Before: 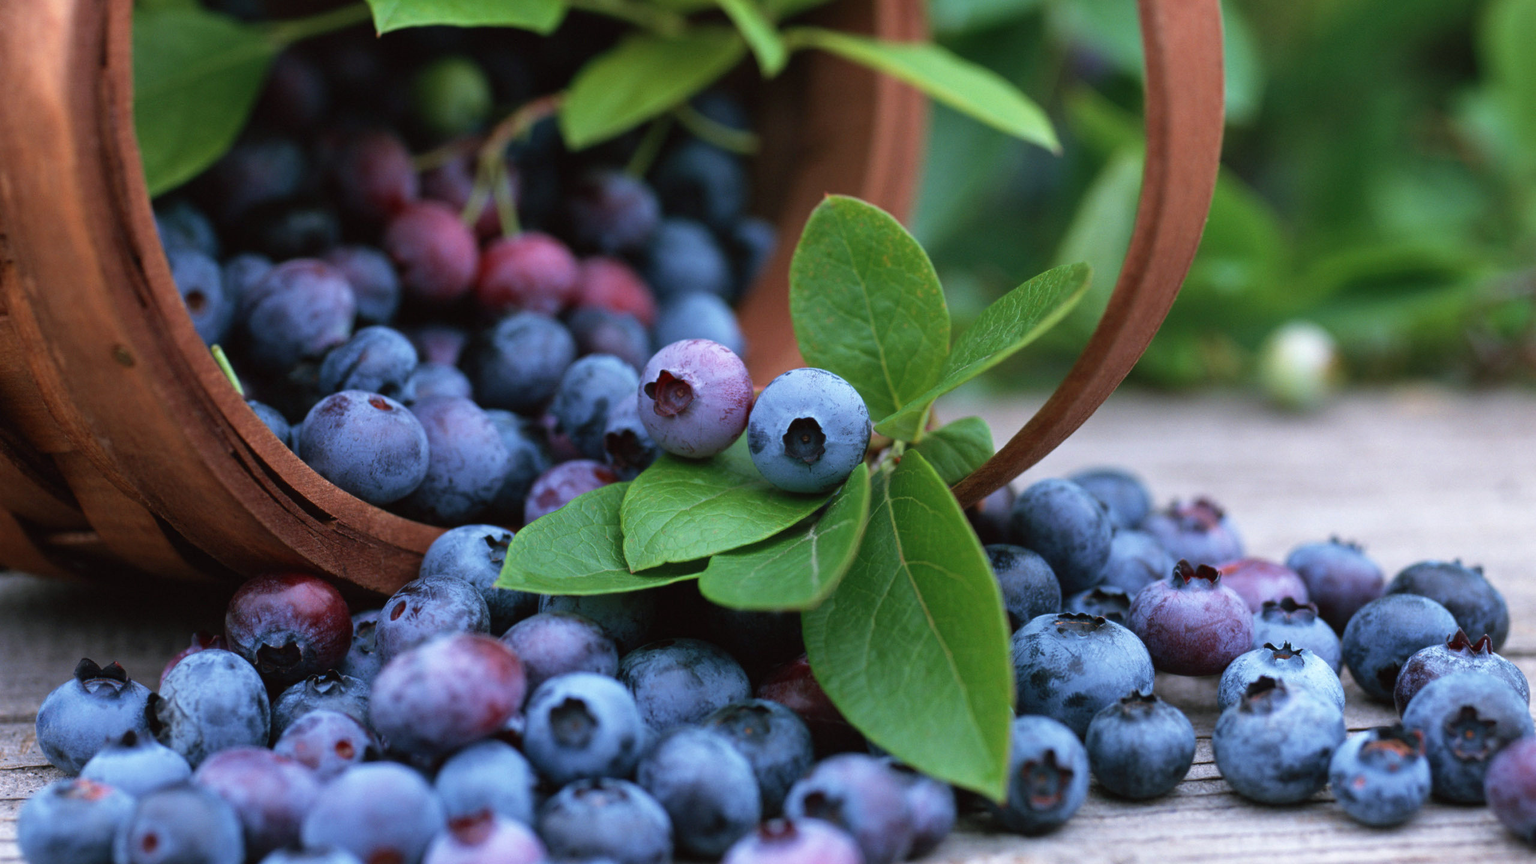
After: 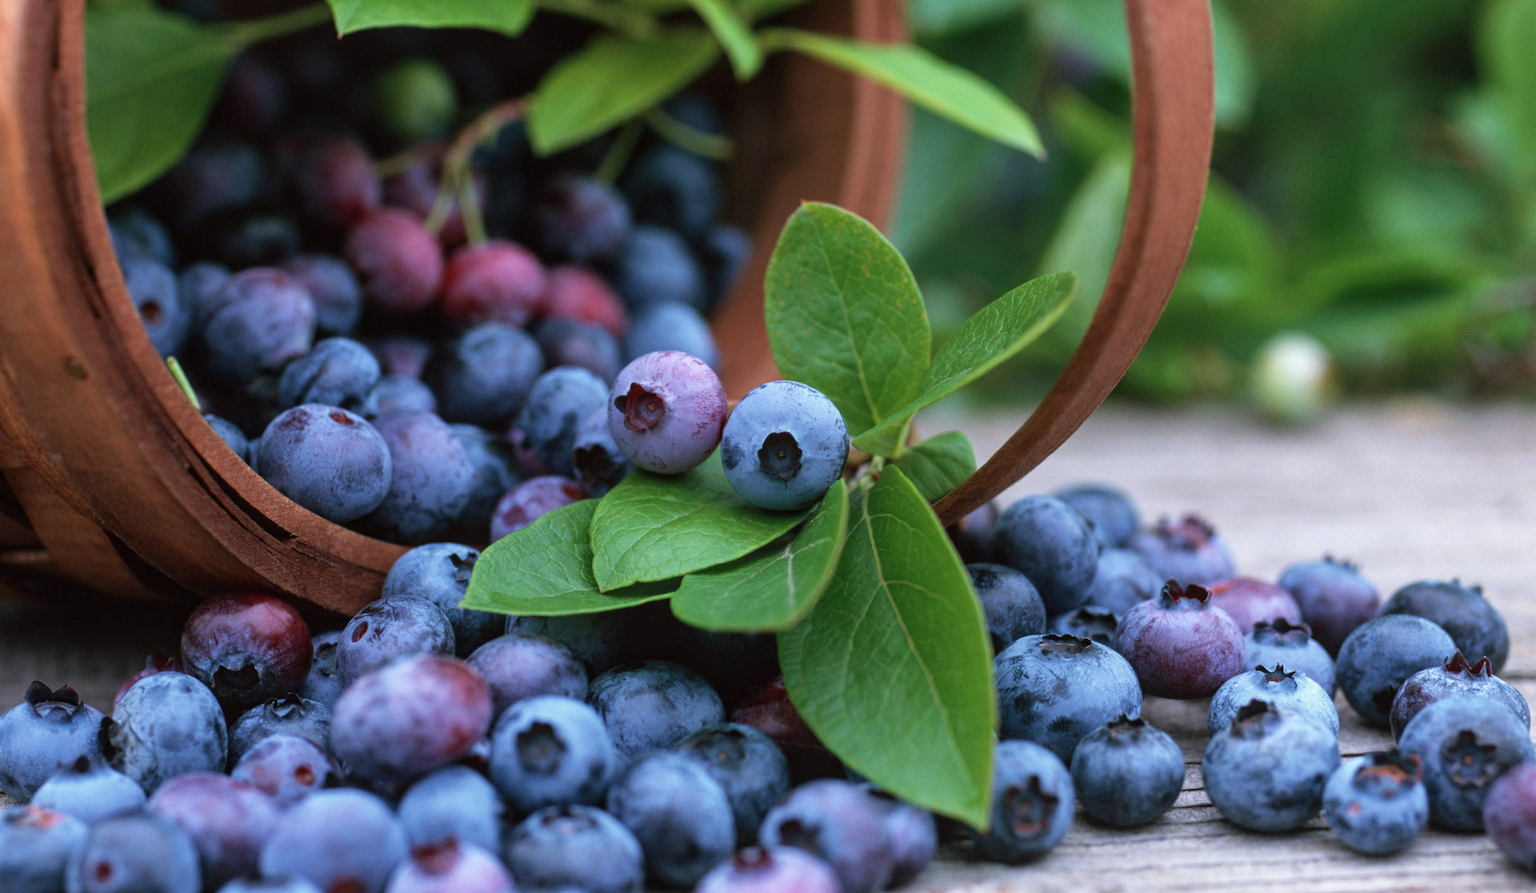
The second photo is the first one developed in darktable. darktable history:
crop and rotate: left 3.304%
color correction: highlights a* -0.154, highlights b* 0.132
local contrast: detail 114%
